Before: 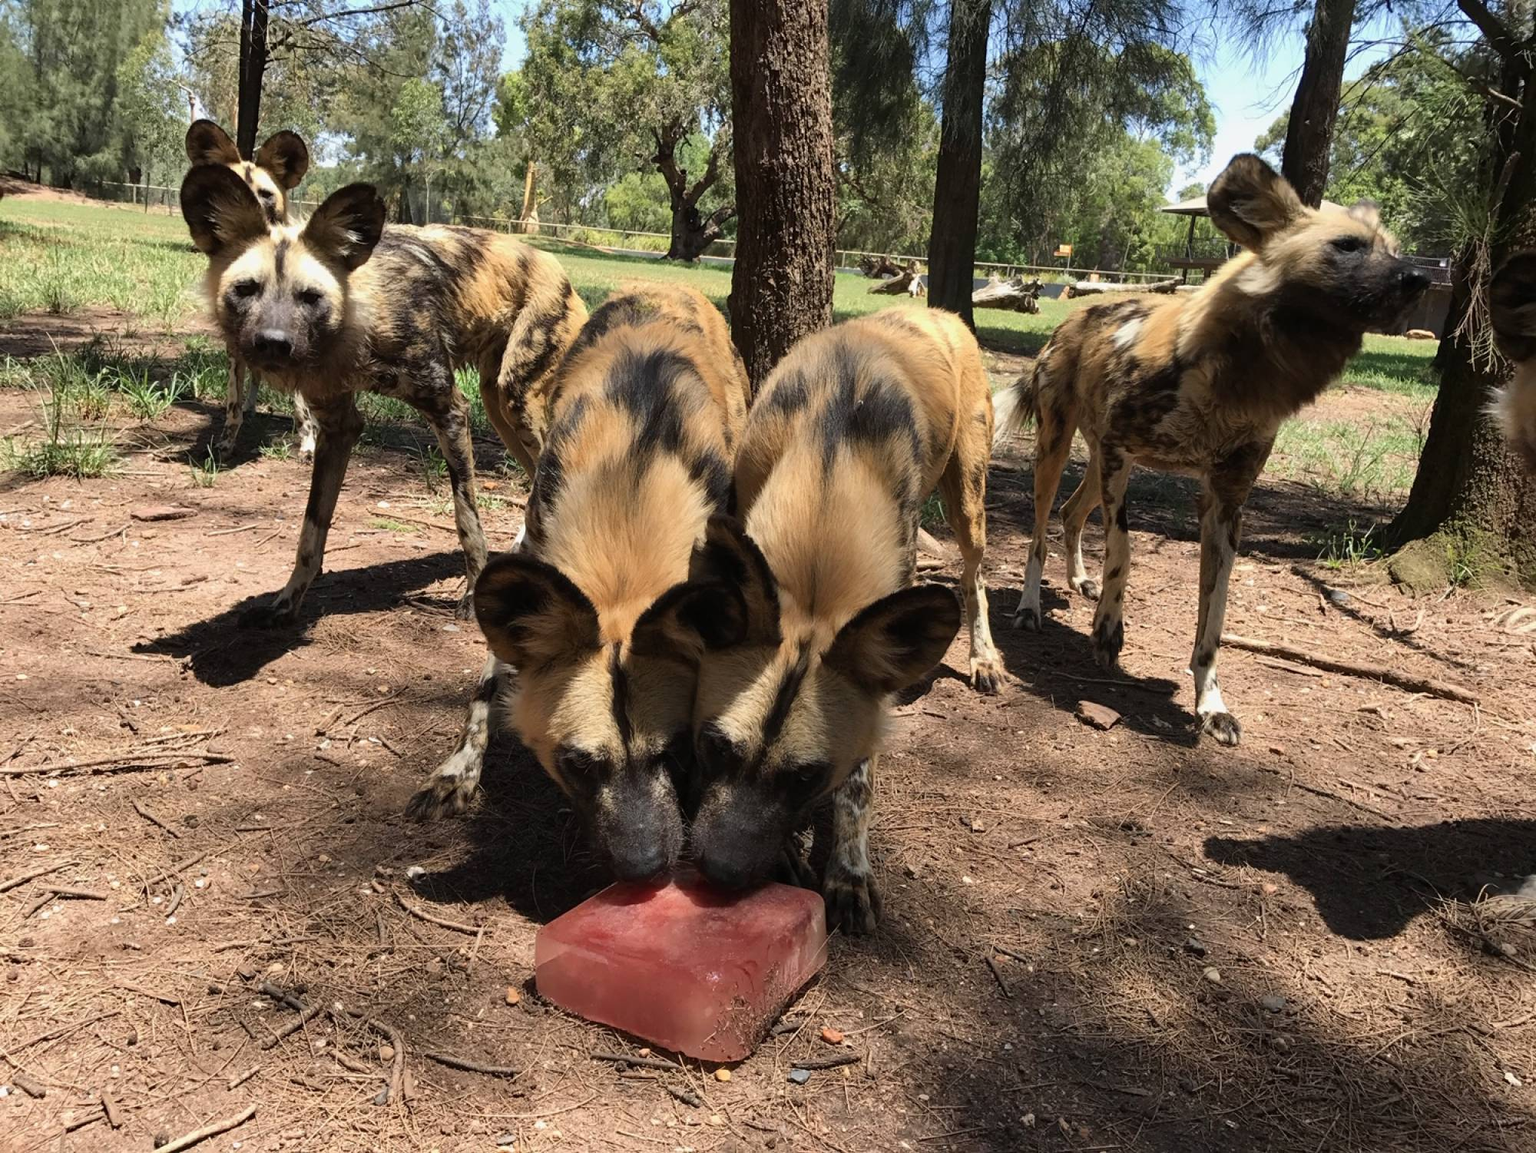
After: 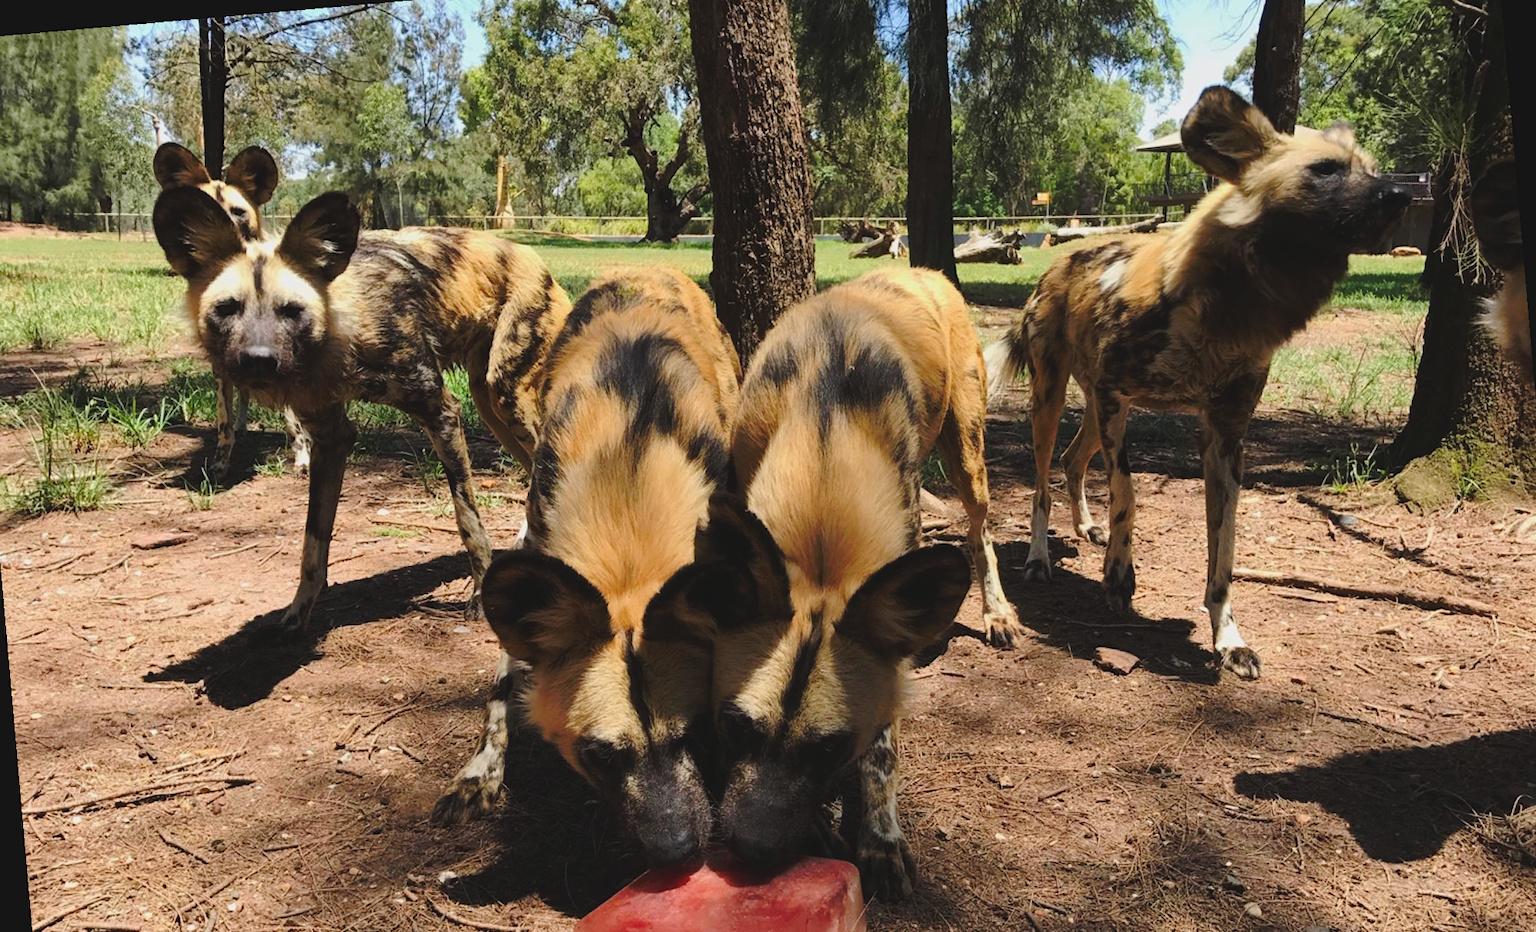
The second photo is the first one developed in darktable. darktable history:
tone equalizer: on, module defaults
base curve: curves: ch0 [(0, 0) (0.073, 0.04) (0.157, 0.139) (0.492, 0.492) (0.758, 0.758) (1, 1)], preserve colors none
crop: left 2.737%, top 7.287%, right 3.421%, bottom 20.179%
contrast brightness saturation: contrast -0.1, brightness 0.05, saturation 0.08
rotate and perspective: rotation -4.98°, automatic cropping off
